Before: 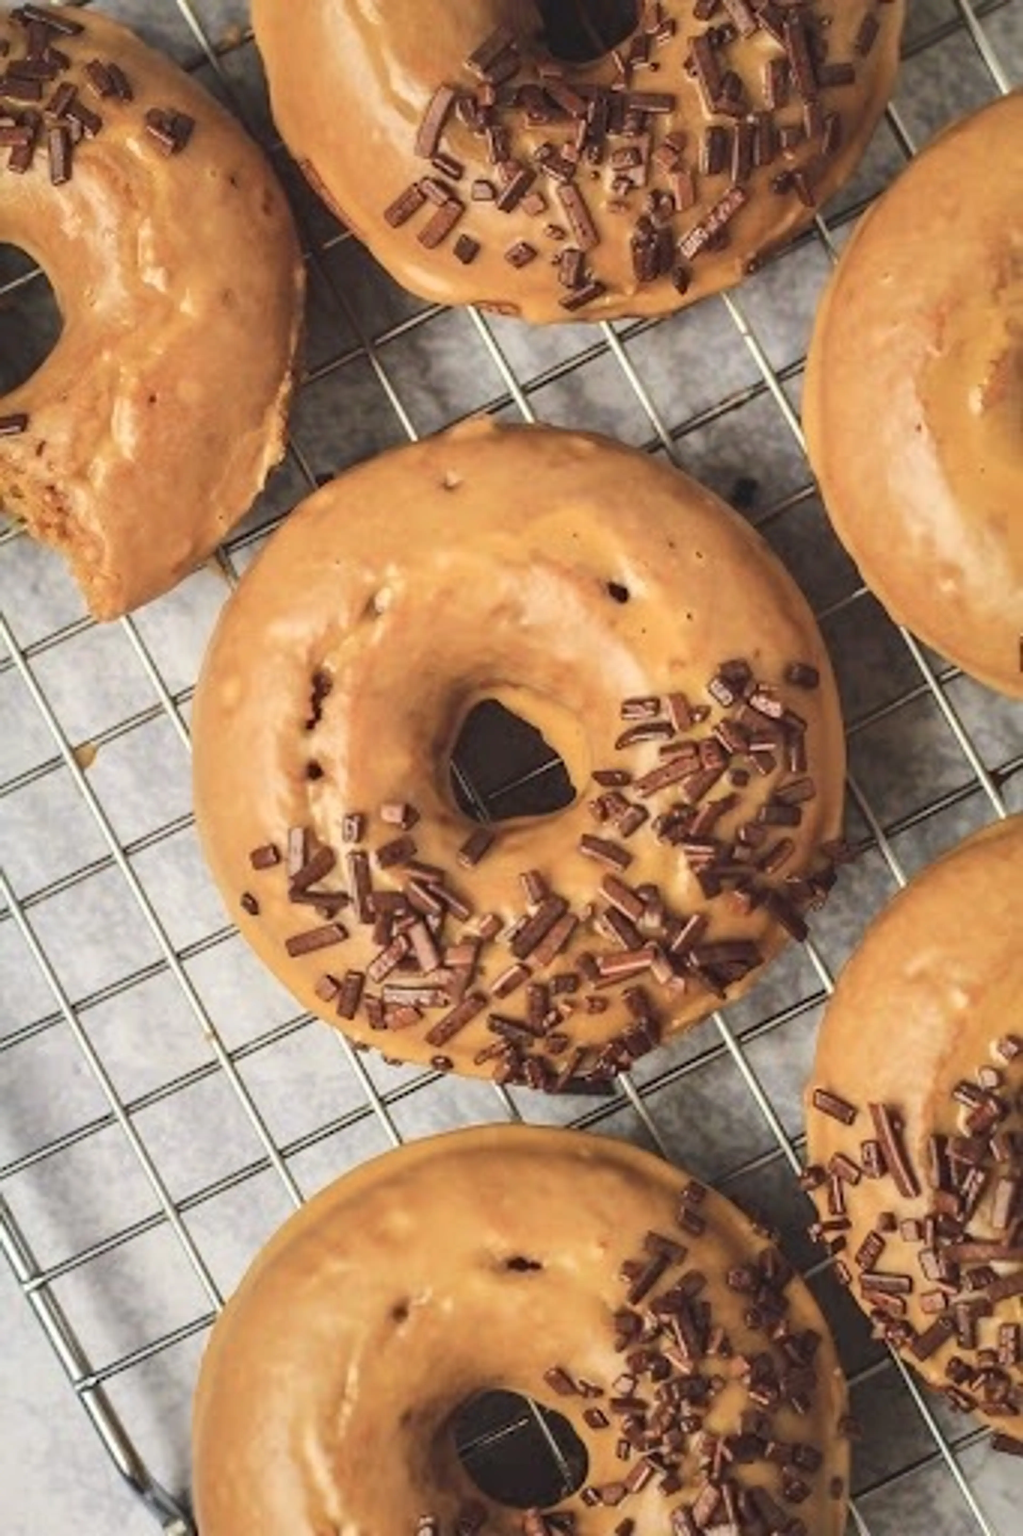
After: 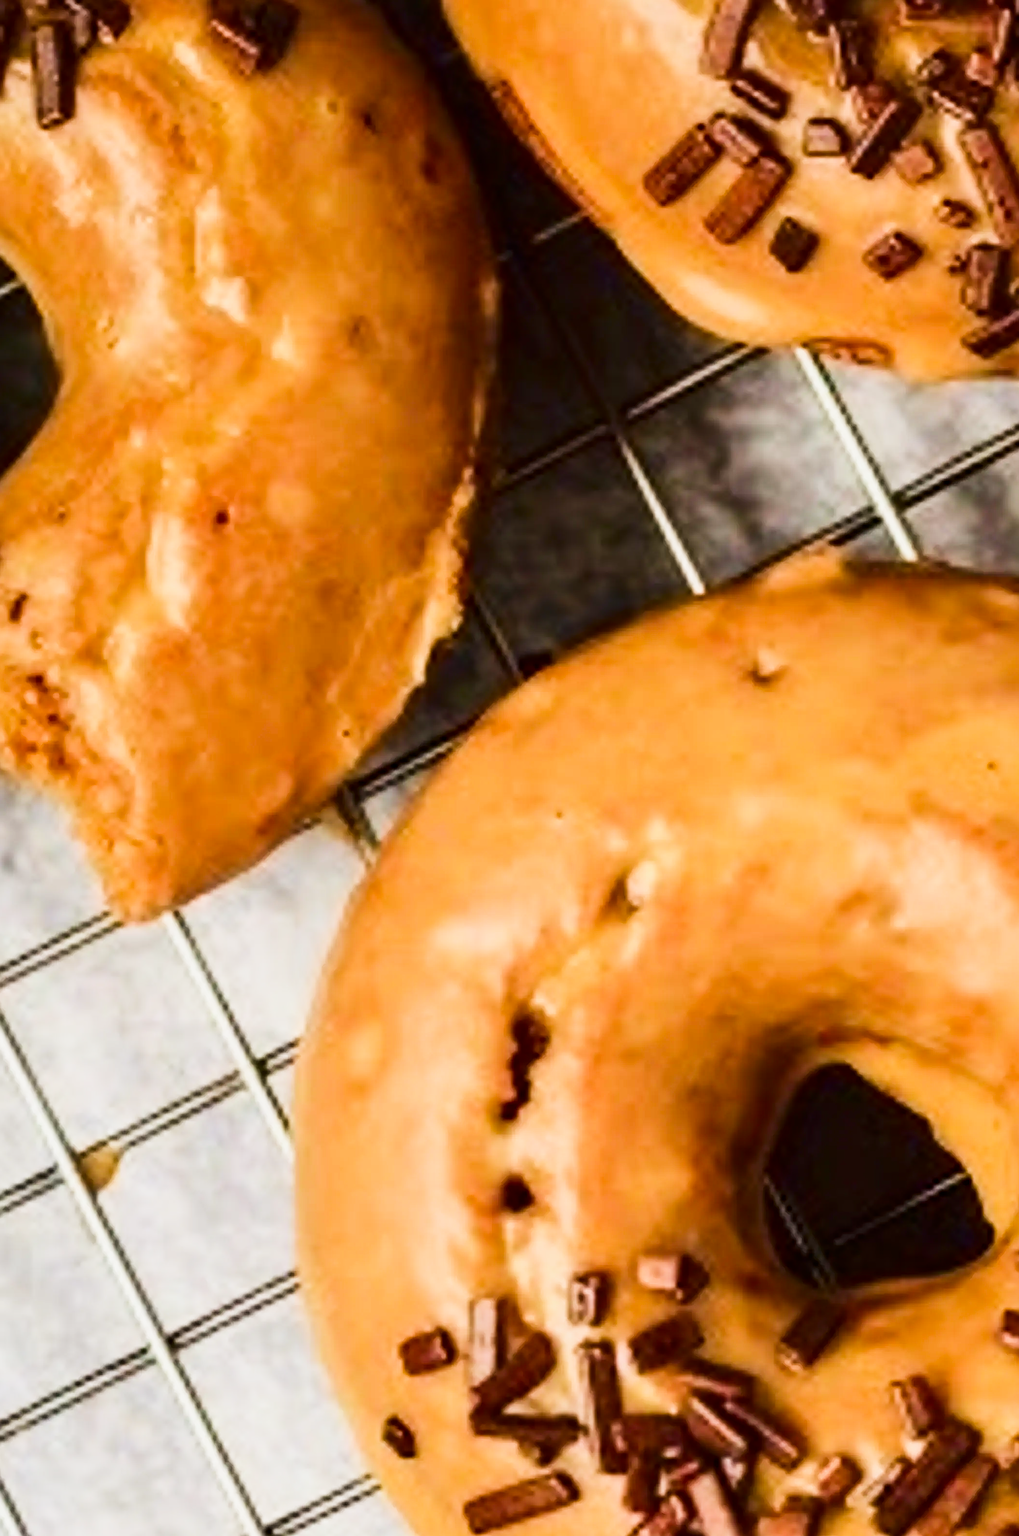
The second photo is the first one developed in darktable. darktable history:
contrast brightness saturation: contrast 0.12, brightness -0.12, saturation 0.2
sigmoid: contrast 1.86, skew 0.35
sharpen: on, module defaults
crop and rotate: left 3.047%, top 7.509%, right 42.236%, bottom 37.598%
